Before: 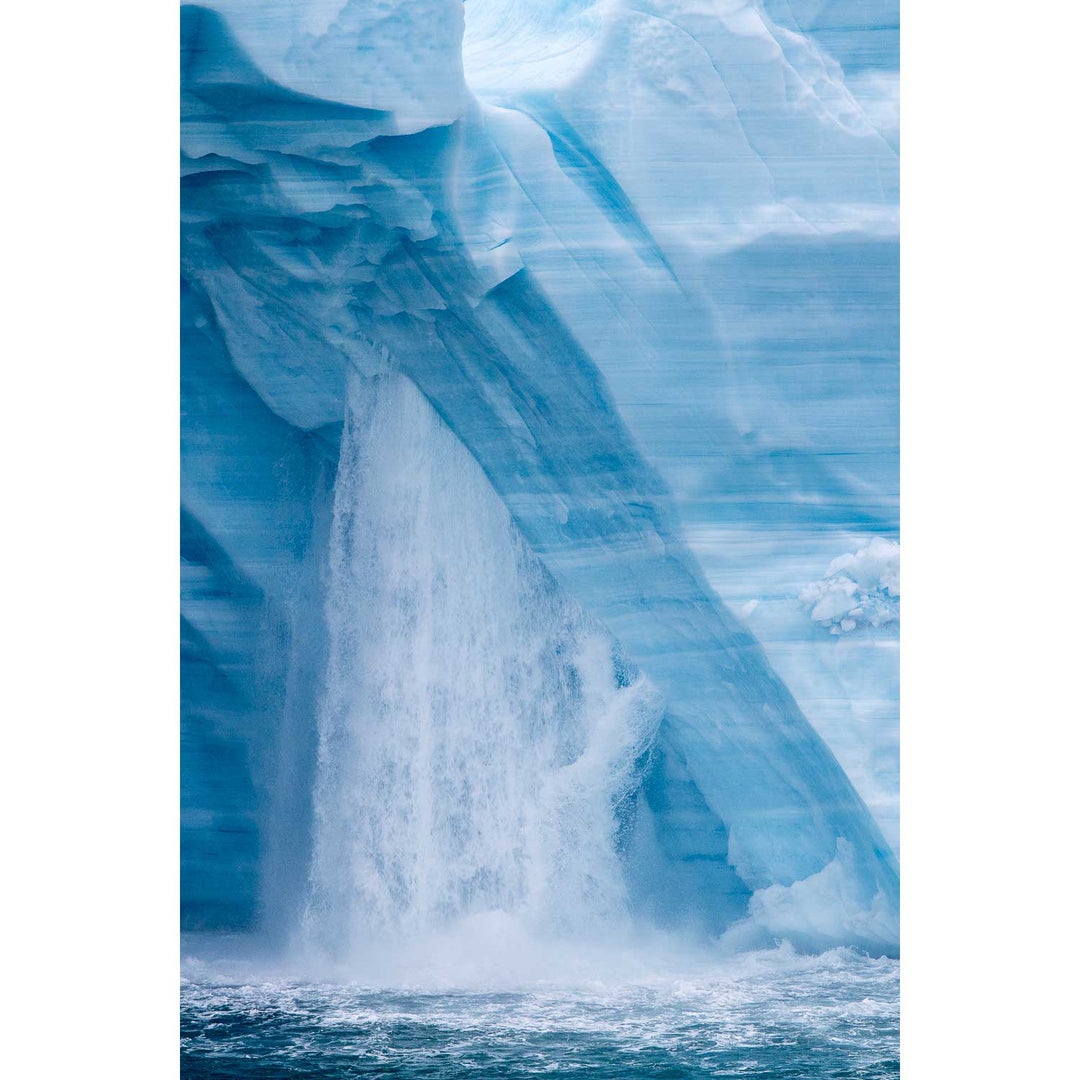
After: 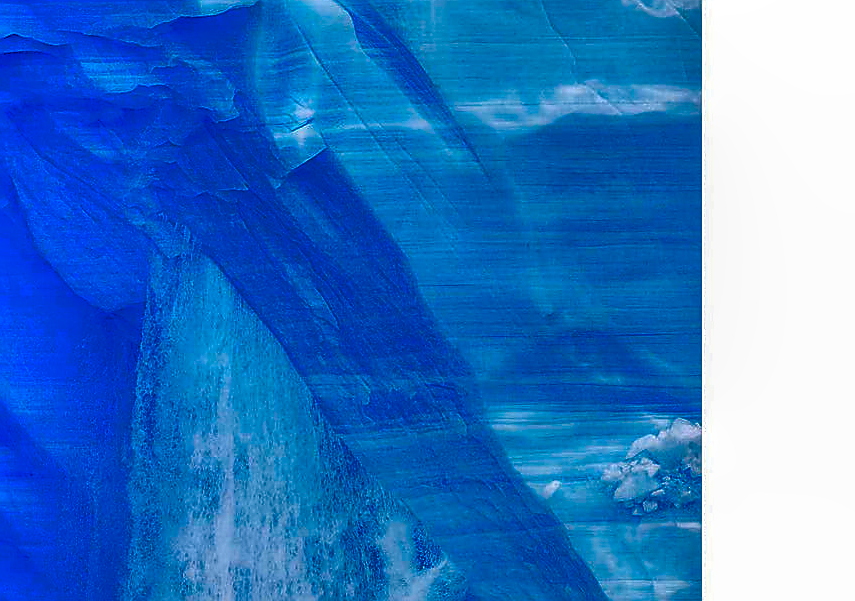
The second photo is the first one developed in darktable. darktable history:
exposure: black level correction 0.002, compensate highlight preservation false
contrast brightness saturation: brightness -0.995, saturation 0.997
crop: left 18.384%, top 11.084%, right 2.364%, bottom 33.178%
shadows and highlights: white point adjustment 0.143, highlights -70.52, soften with gaussian
color balance rgb: shadows lift › luminance -8.01%, shadows lift › chroma 2.152%, shadows lift › hue 166.1°, perceptual saturation grading › global saturation 20%, perceptual saturation grading › highlights -25.289%, perceptual saturation grading › shadows 49.788%, global vibrance 20%
sharpen: radius 1.397, amount 1.248, threshold 0.604
local contrast: detail 130%
